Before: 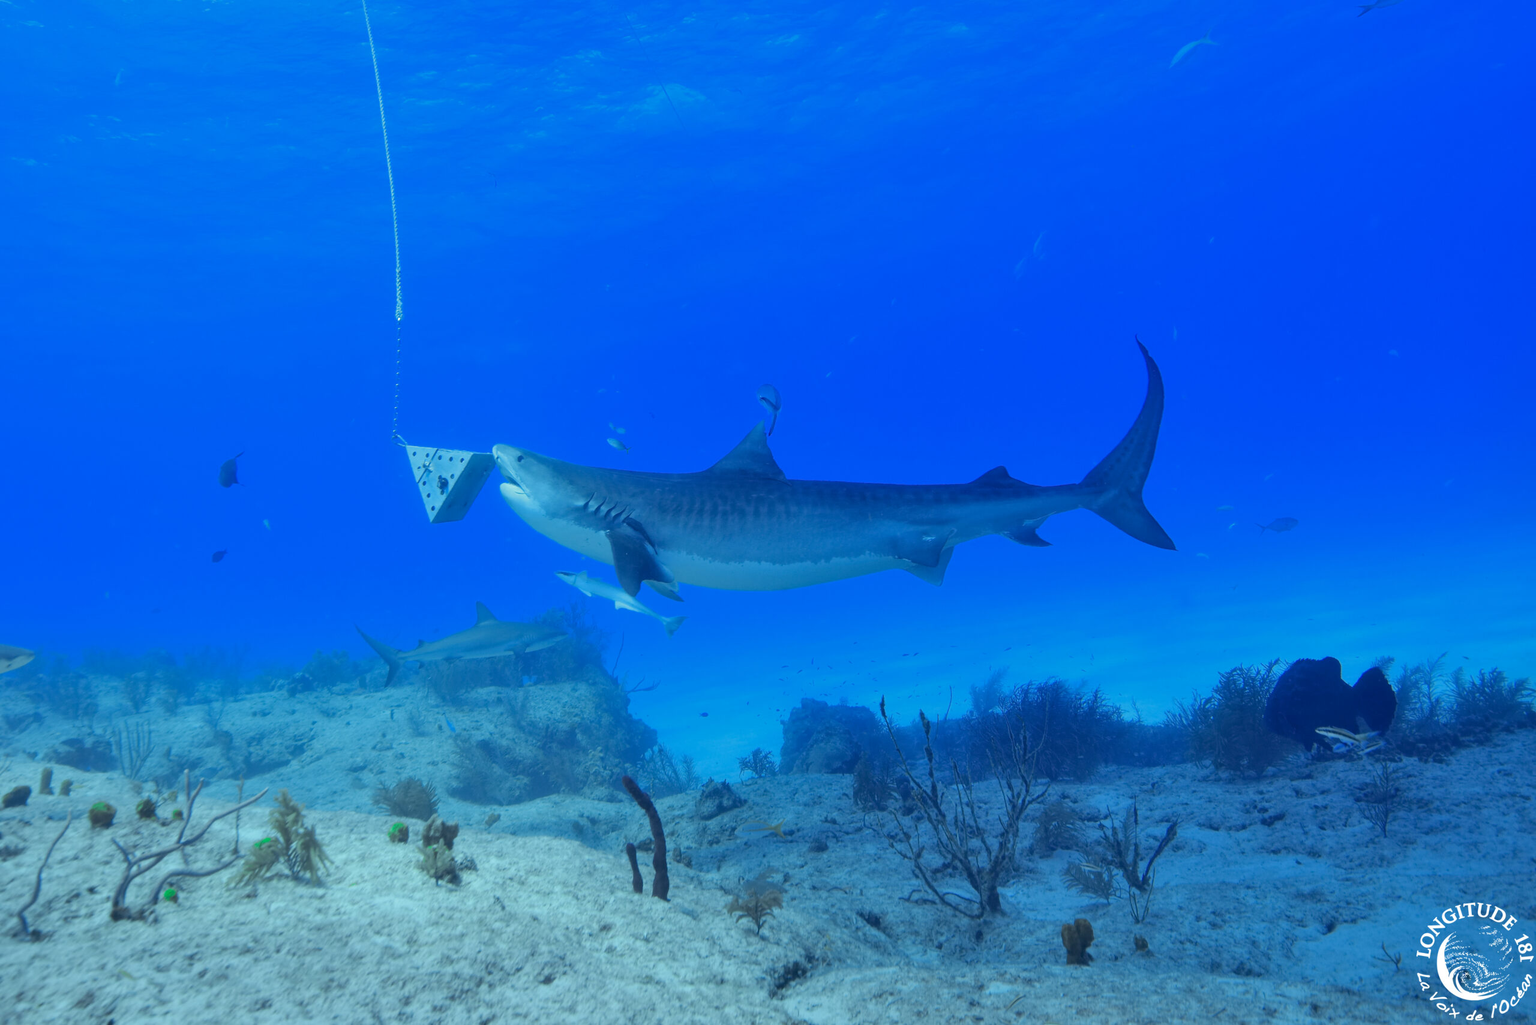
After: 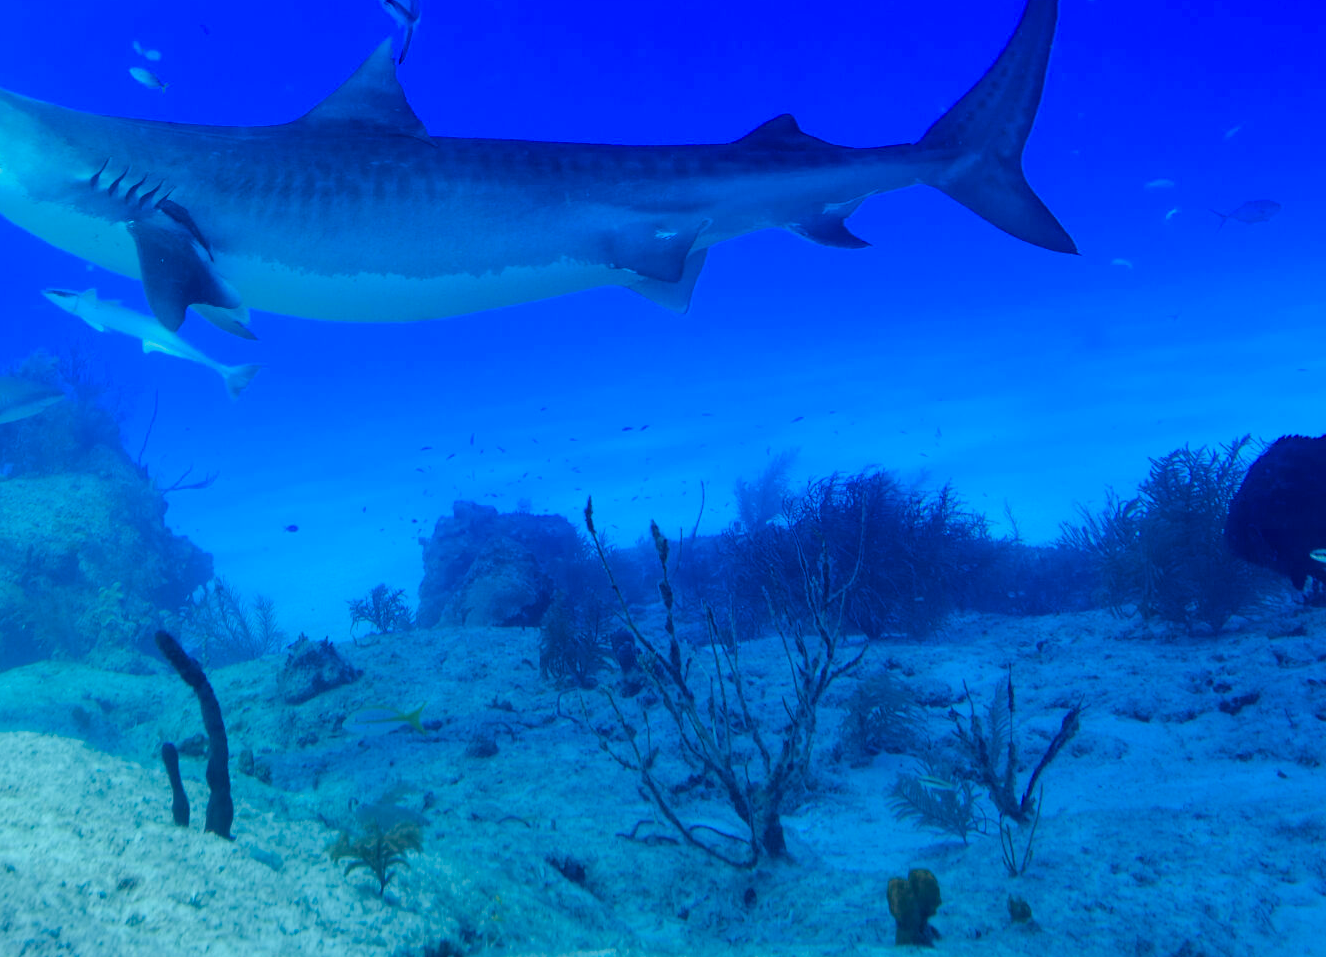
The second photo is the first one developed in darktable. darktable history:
color balance rgb: linear chroma grading › global chroma 18.9%, perceptual saturation grading › global saturation 20%, perceptual saturation grading › highlights -25%, perceptual saturation grading › shadows 50%, global vibrance 18.93%
crop: left 34.479%, top 38.822%, right 13.718%, bottom 5.172%
